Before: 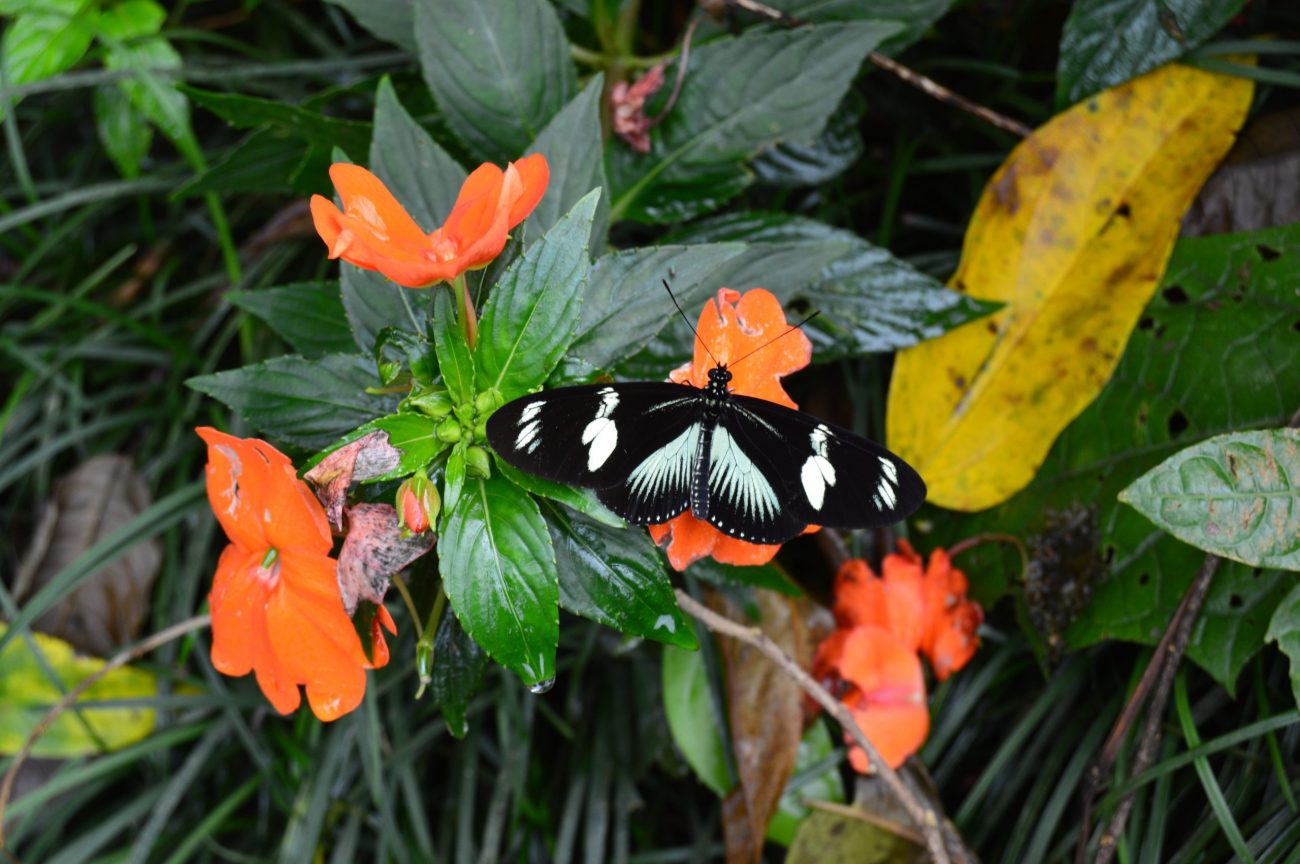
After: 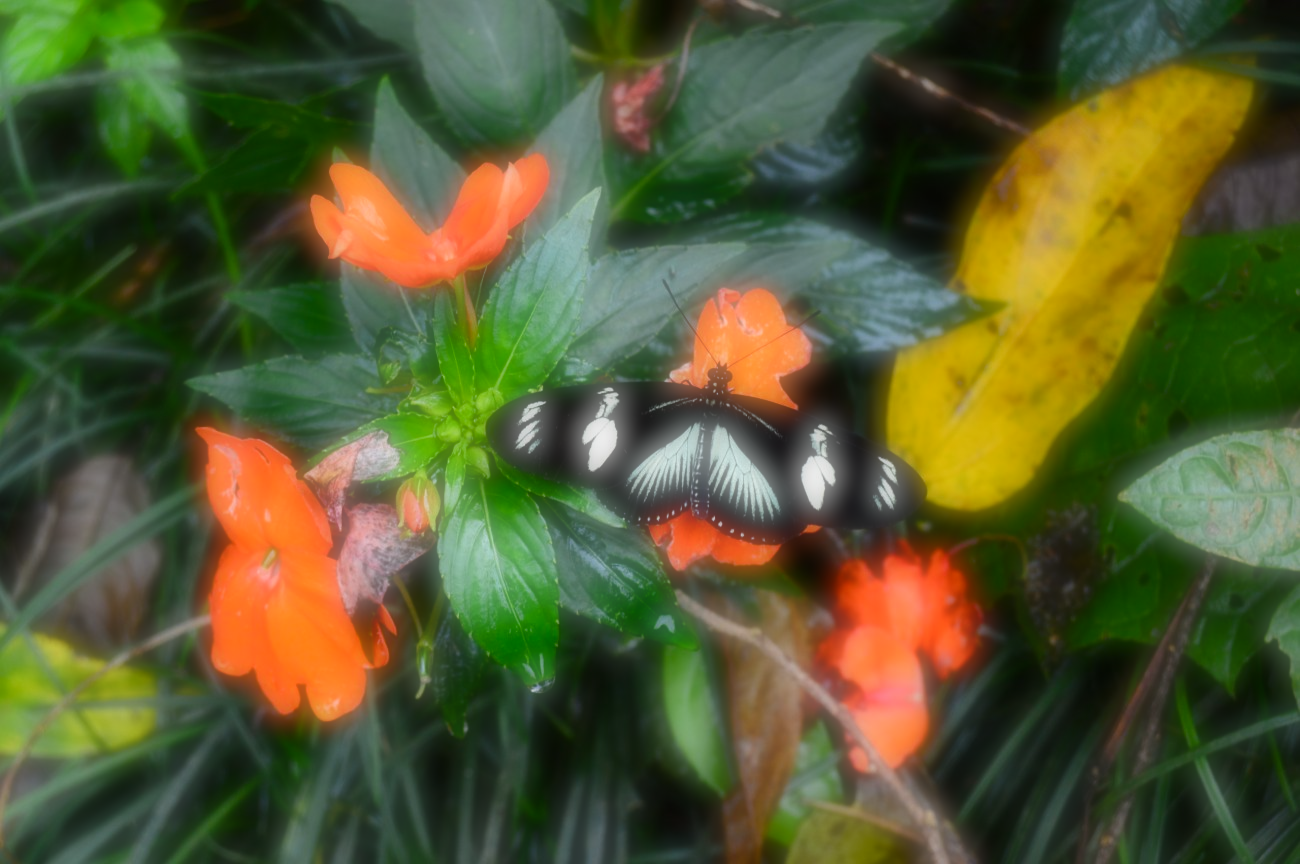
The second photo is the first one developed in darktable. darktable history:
soften: on, module defaults
color balance rgb: perceptual saturation grading › global saturation 20%, perceptual saturation grading › highlights -25%, perceptual saturation grading › shadows 25%
white balance: emerald 1
